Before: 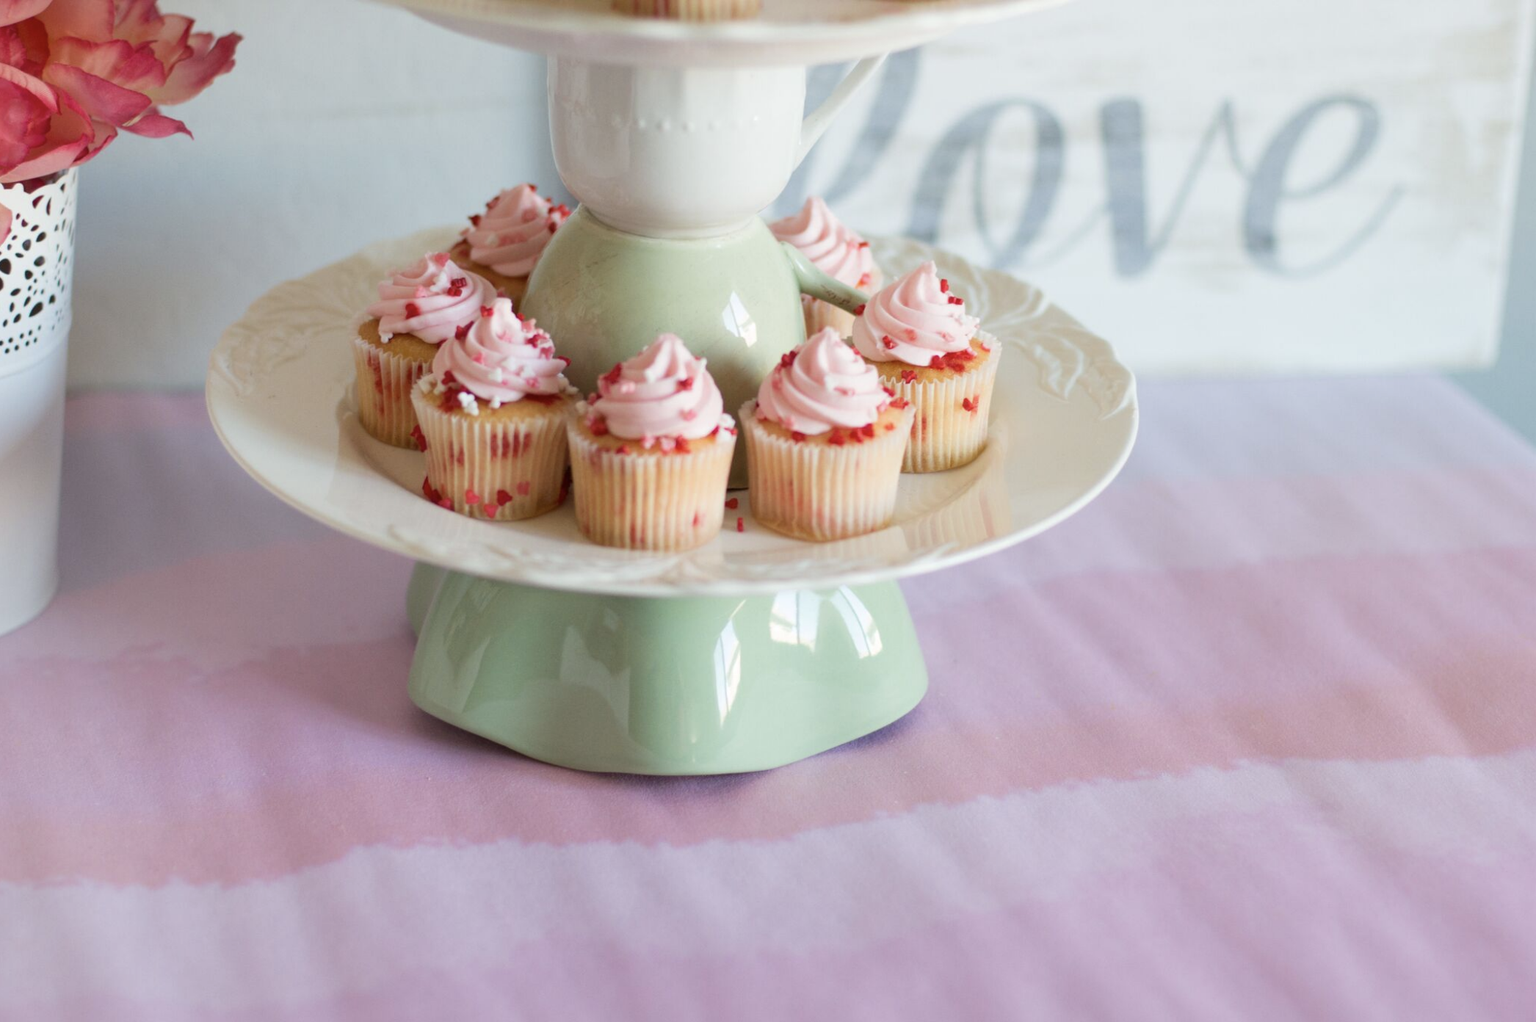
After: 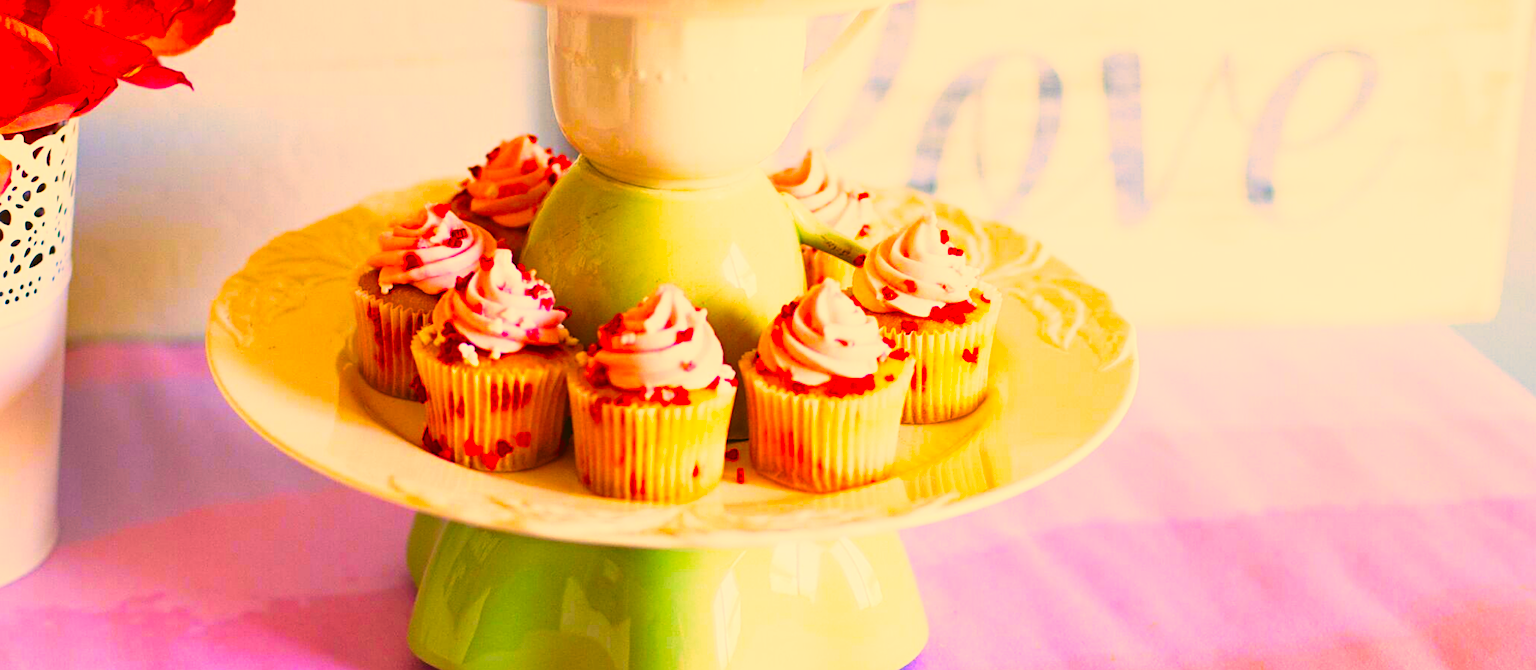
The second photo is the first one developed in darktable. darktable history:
crop and rotate: top 4.848%, bottom 29.503%
sharpen: on, module defaults
haze removal: compatibility mode true, adaptive false
color correction: highlights a* 21.16, highlights b* 19.61
color contrast: green-magenta contrast 1.12, blue-yellow contrast 1.95, unbound 0
exposure: black level correction 0, exposure 0.2 EV, compensate exposure bias true, compensate highlight preservation false
color balance rgb: linear chroma grading › global chroma 10%, perceptual saturation grading › global saturation 30%, global vibrance 10%
tone curve: curves: ch0 [(0, 0) (0.003, 0.063) (0.011, 0.063) (0.025, 0.063) (0.044, 0.066) (0.069, 0.071) (0.1, 0.09) (0.136, 0.116) (0.177, 0.144) (0.224, 0.192) (0.277, 0.246) (0.335, 0.311) (0.399, 0.399) (0.468, 0.49) (0.543, 0.589) (0.623, 0.709) (0.709, 0.827) (0.801, 0.918) (0.898, 0.969) (1, 1)], preserve colors none
